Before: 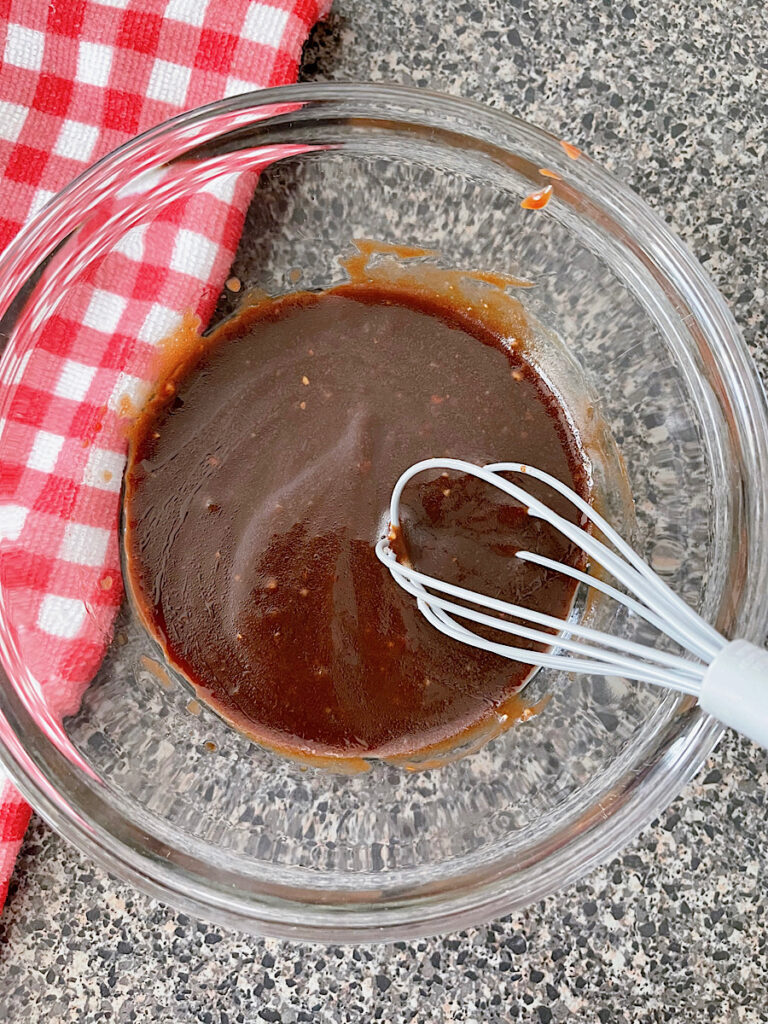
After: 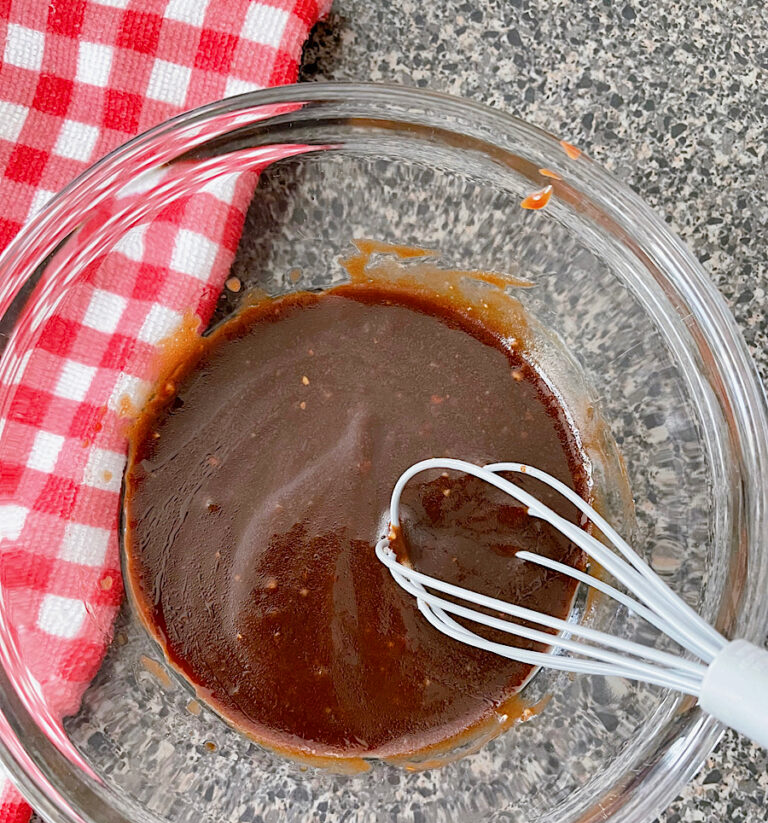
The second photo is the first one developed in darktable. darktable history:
color balance rgb: perceptual saturation grading › global saturation 1.363%, perceptual saturation grading › highlights -1.341%, perceptual saturation grading › mid-tones 4.283%, perceptual saturation grading › shadows 9.042%
crop: bottom 19.541%
